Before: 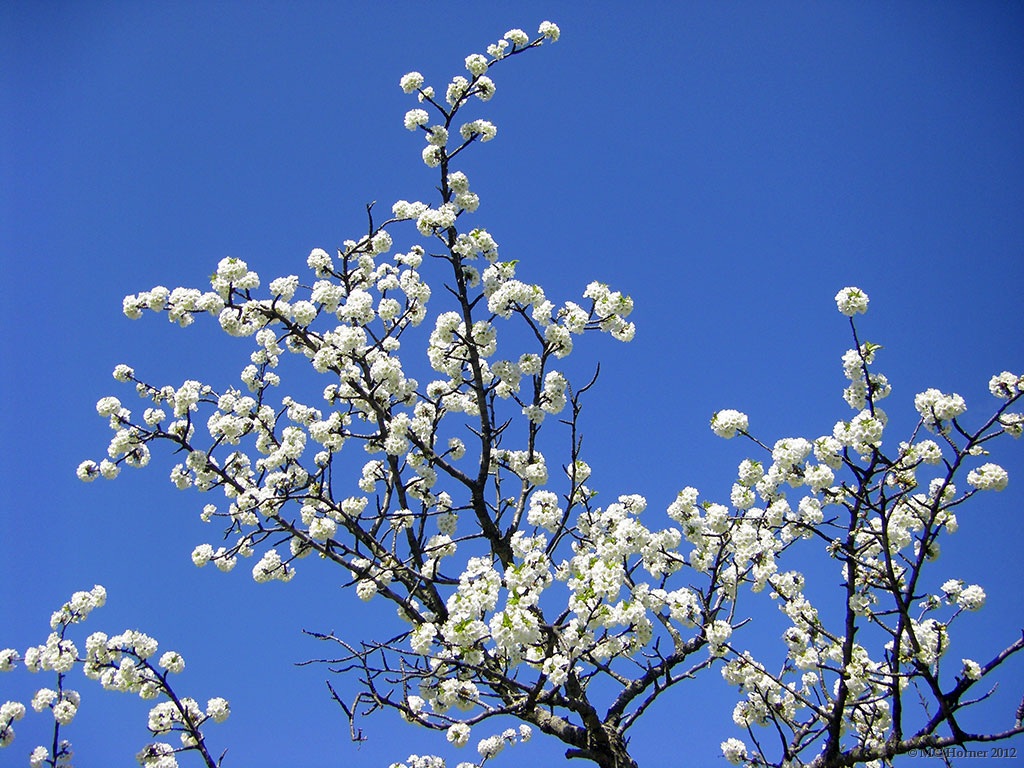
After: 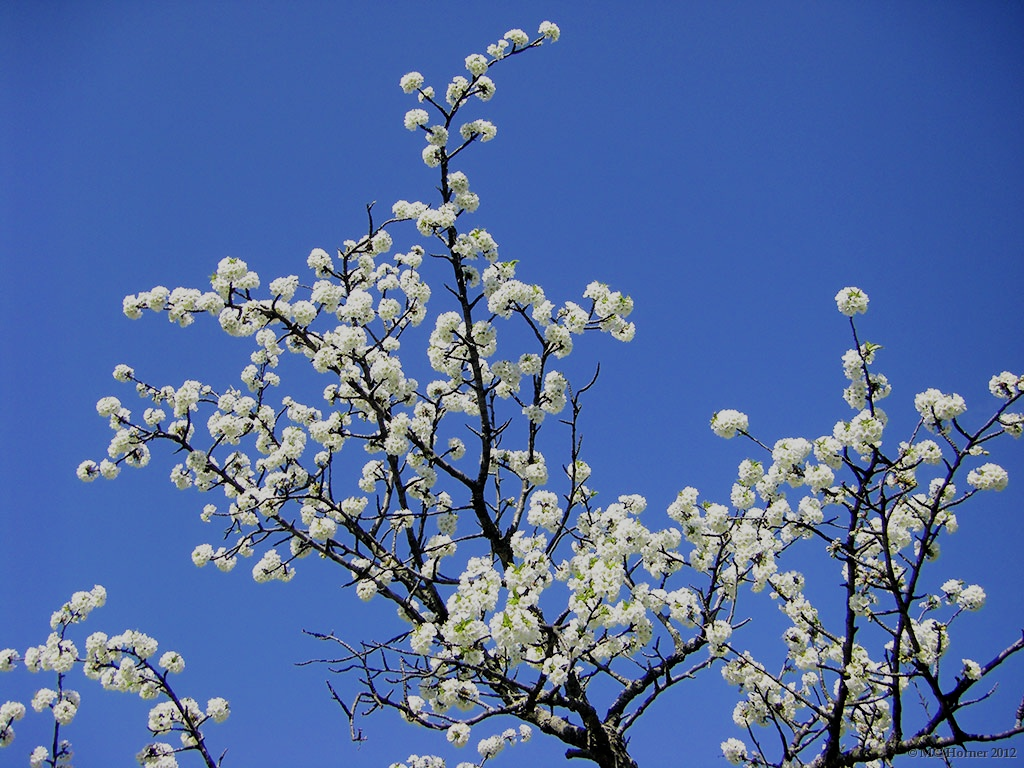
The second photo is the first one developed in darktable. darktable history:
contrast brightness saturation: saturation -0.05
filmic rgb: black relative exposure -7.48 EV, white relative exposure 4.83 EV, hardness 3.4, color science v6 (2022)
